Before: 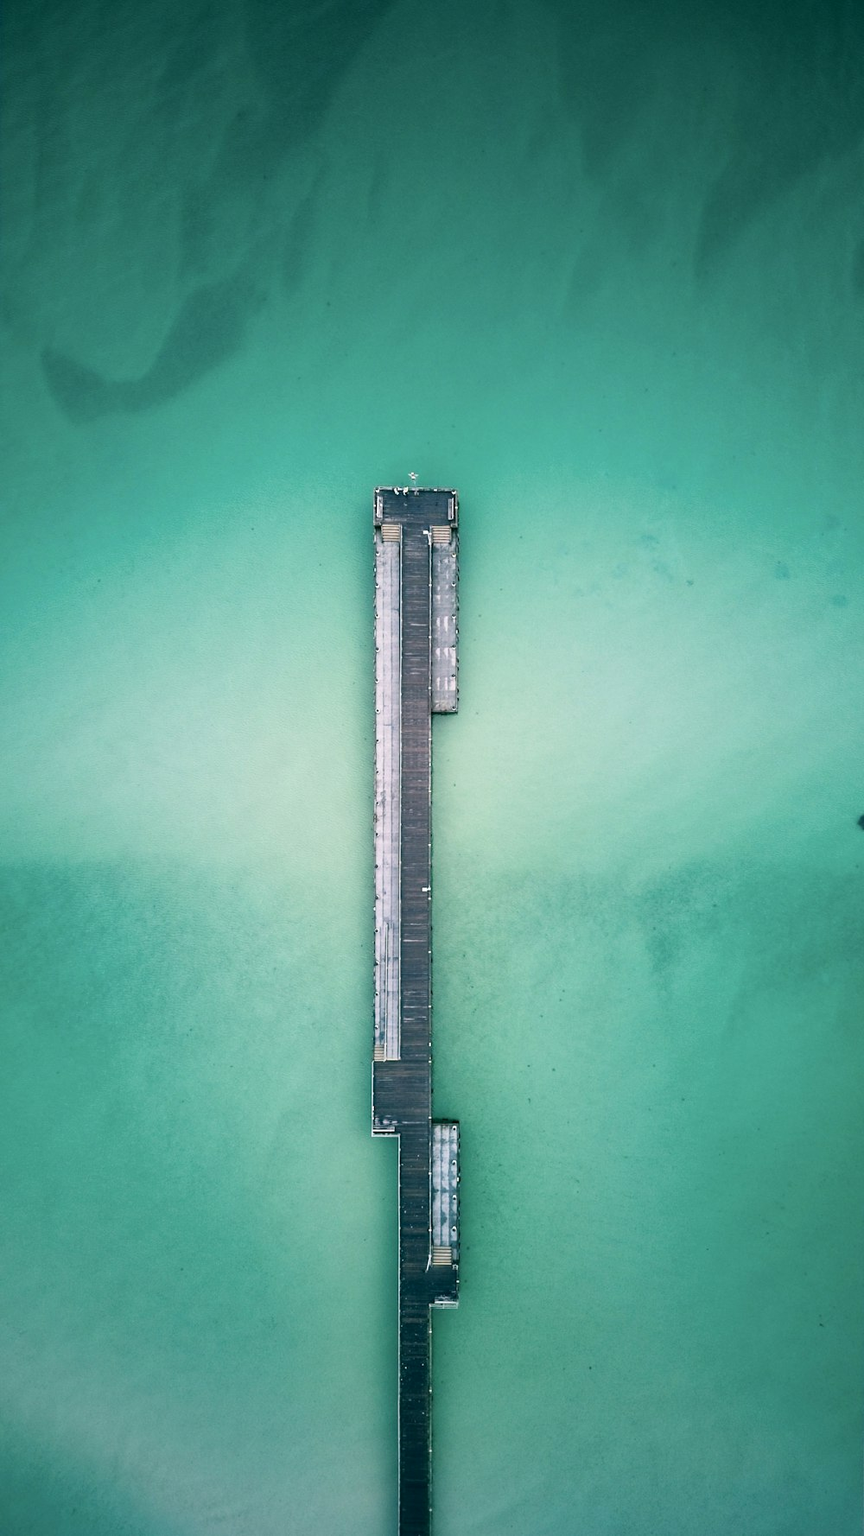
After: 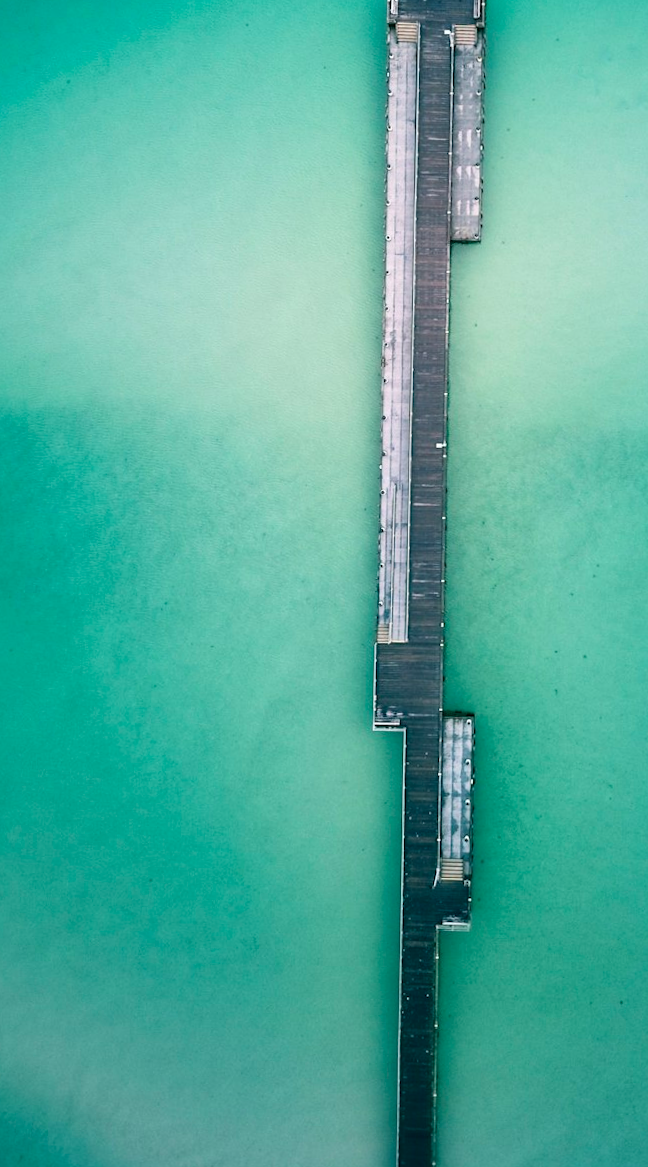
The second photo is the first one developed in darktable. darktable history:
crop and rotate: angle -0.971°, left 3.716%, top 32.342%, right 29.445%
